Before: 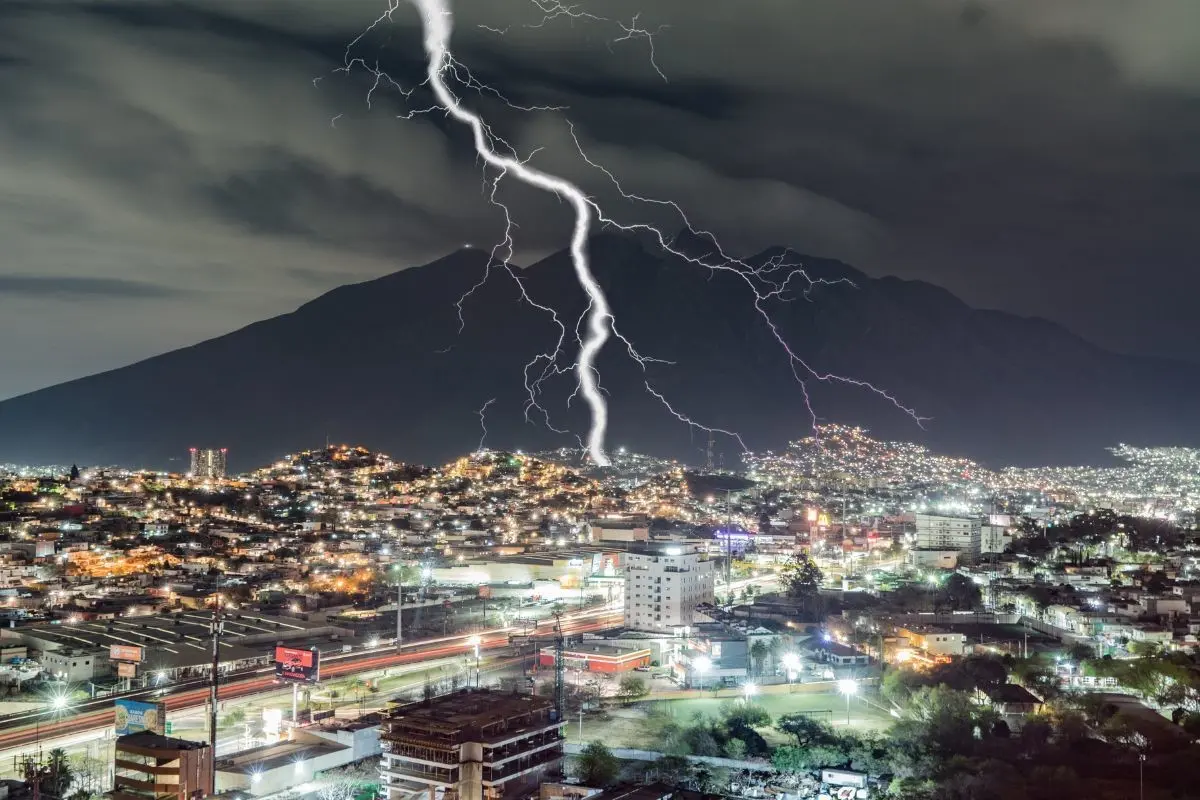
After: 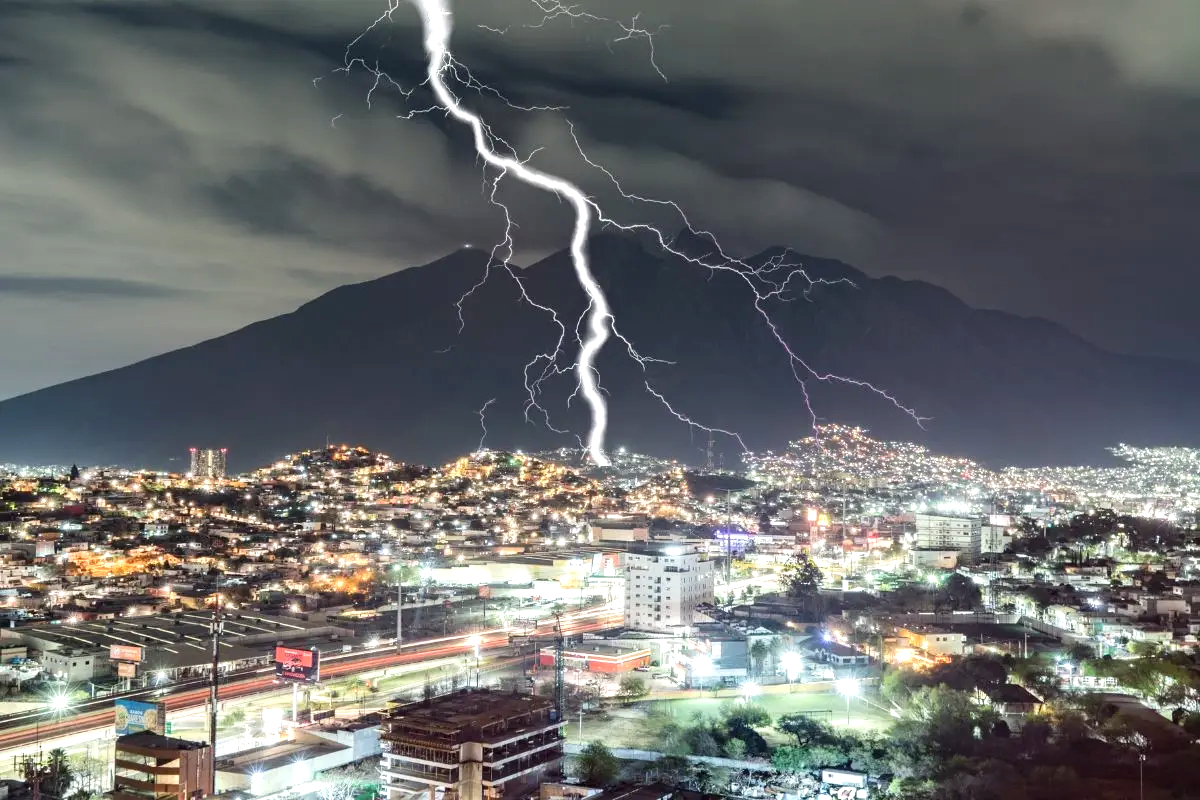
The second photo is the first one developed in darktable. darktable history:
exposure: exposure 0.554 EV, compensate highlight preservation false
